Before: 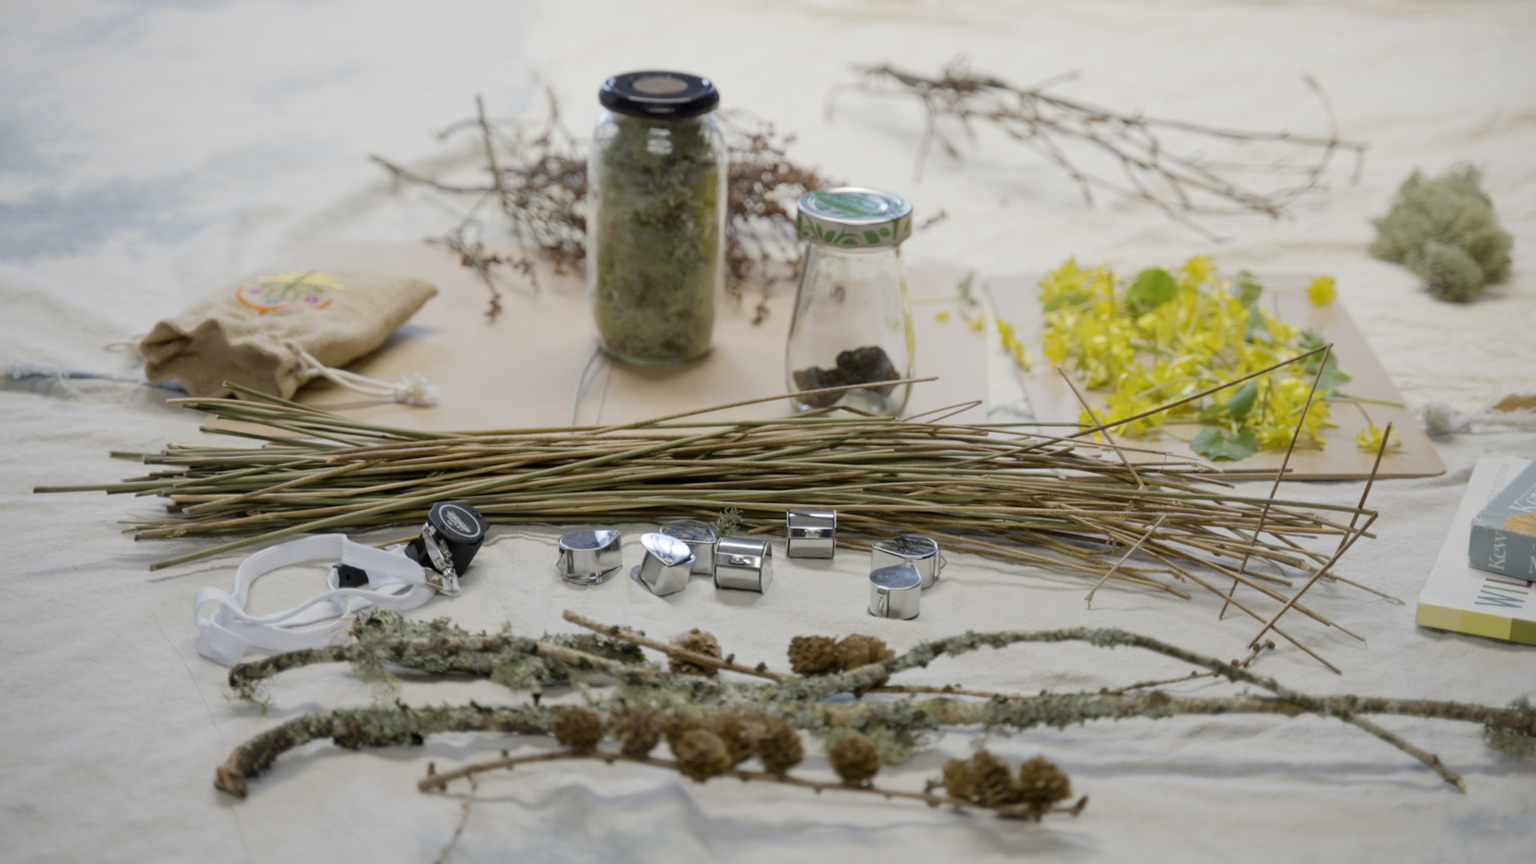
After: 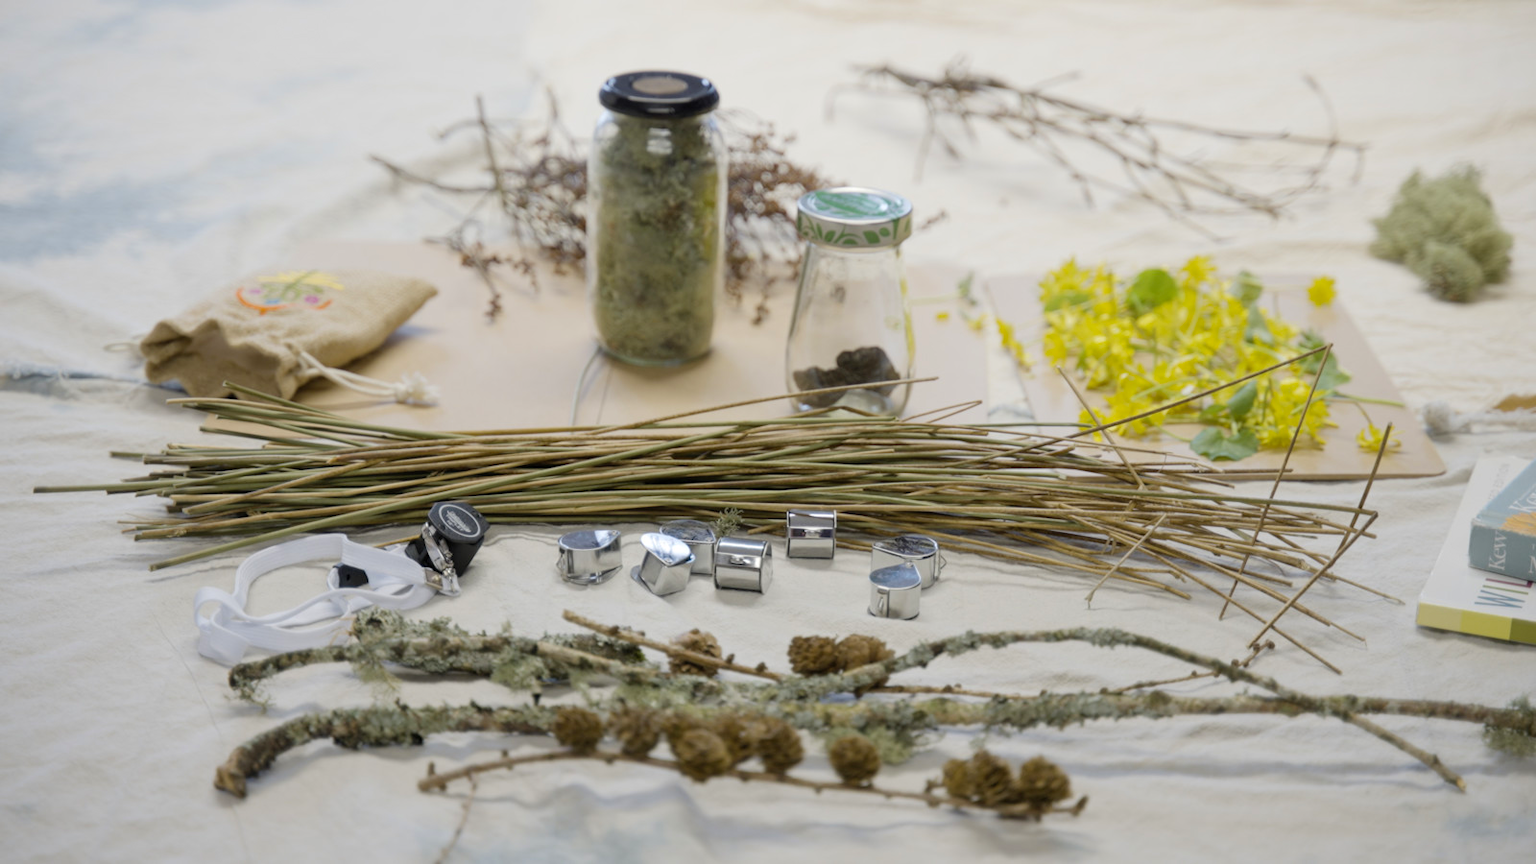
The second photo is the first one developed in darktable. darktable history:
contrast brightness saturation: contrast 0.071, brightness 0.08, saturation 0.176
